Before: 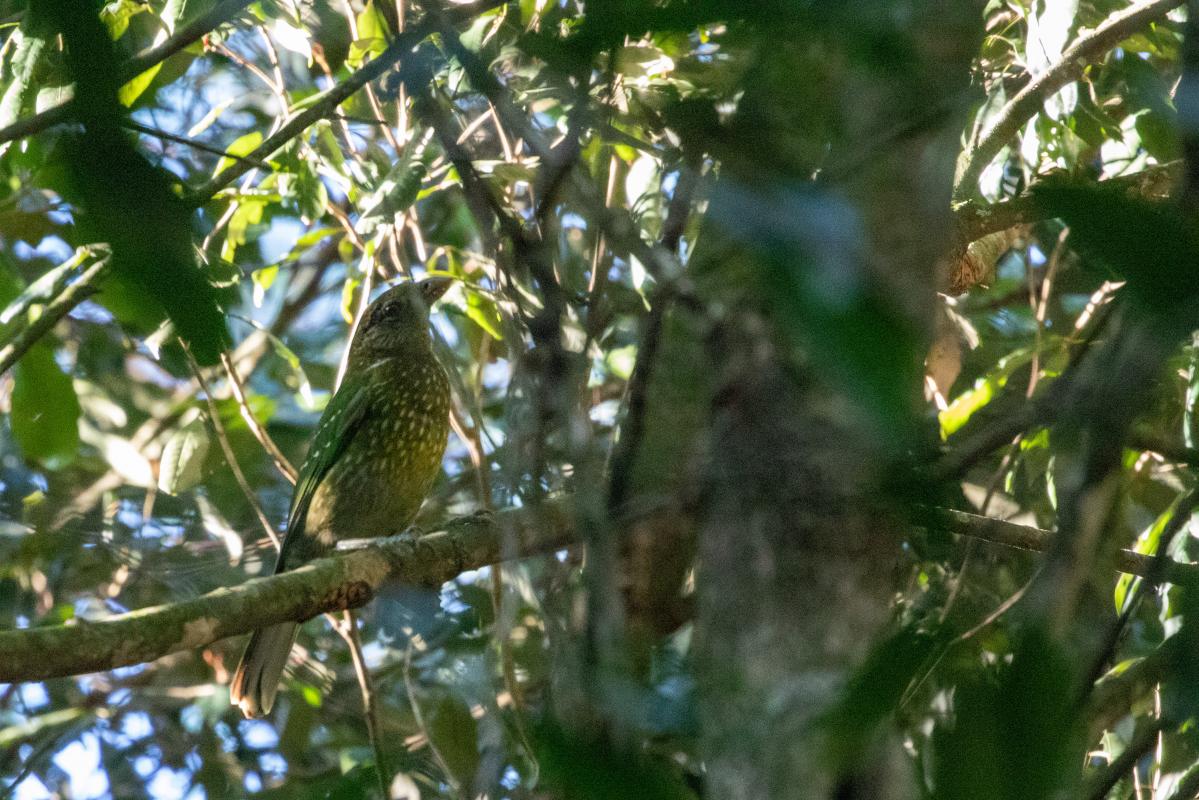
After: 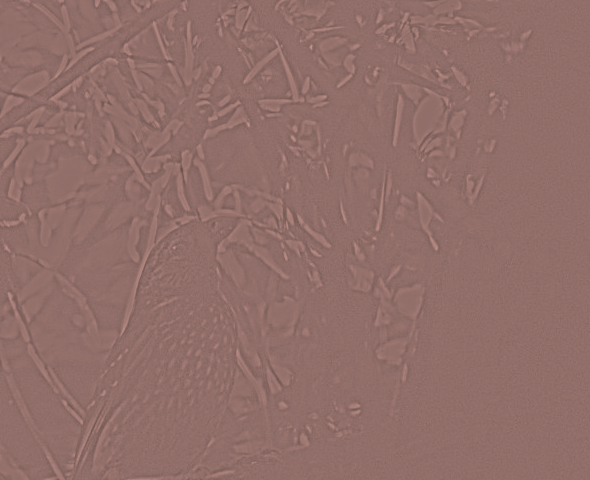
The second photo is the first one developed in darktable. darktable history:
highpass: sharpness 5.84%, contrast boost 8.44%
crop: left 17.835%, top 7.675%, right 32.881%, bottom 32.213%
local contrast: on, module defaults
color correction: highlights a* 40, highlights b* 40, saturation 0.69
color contrast: blue-yellow contrast 0.62
shadows and highlights: shadows 40, highlights -60
